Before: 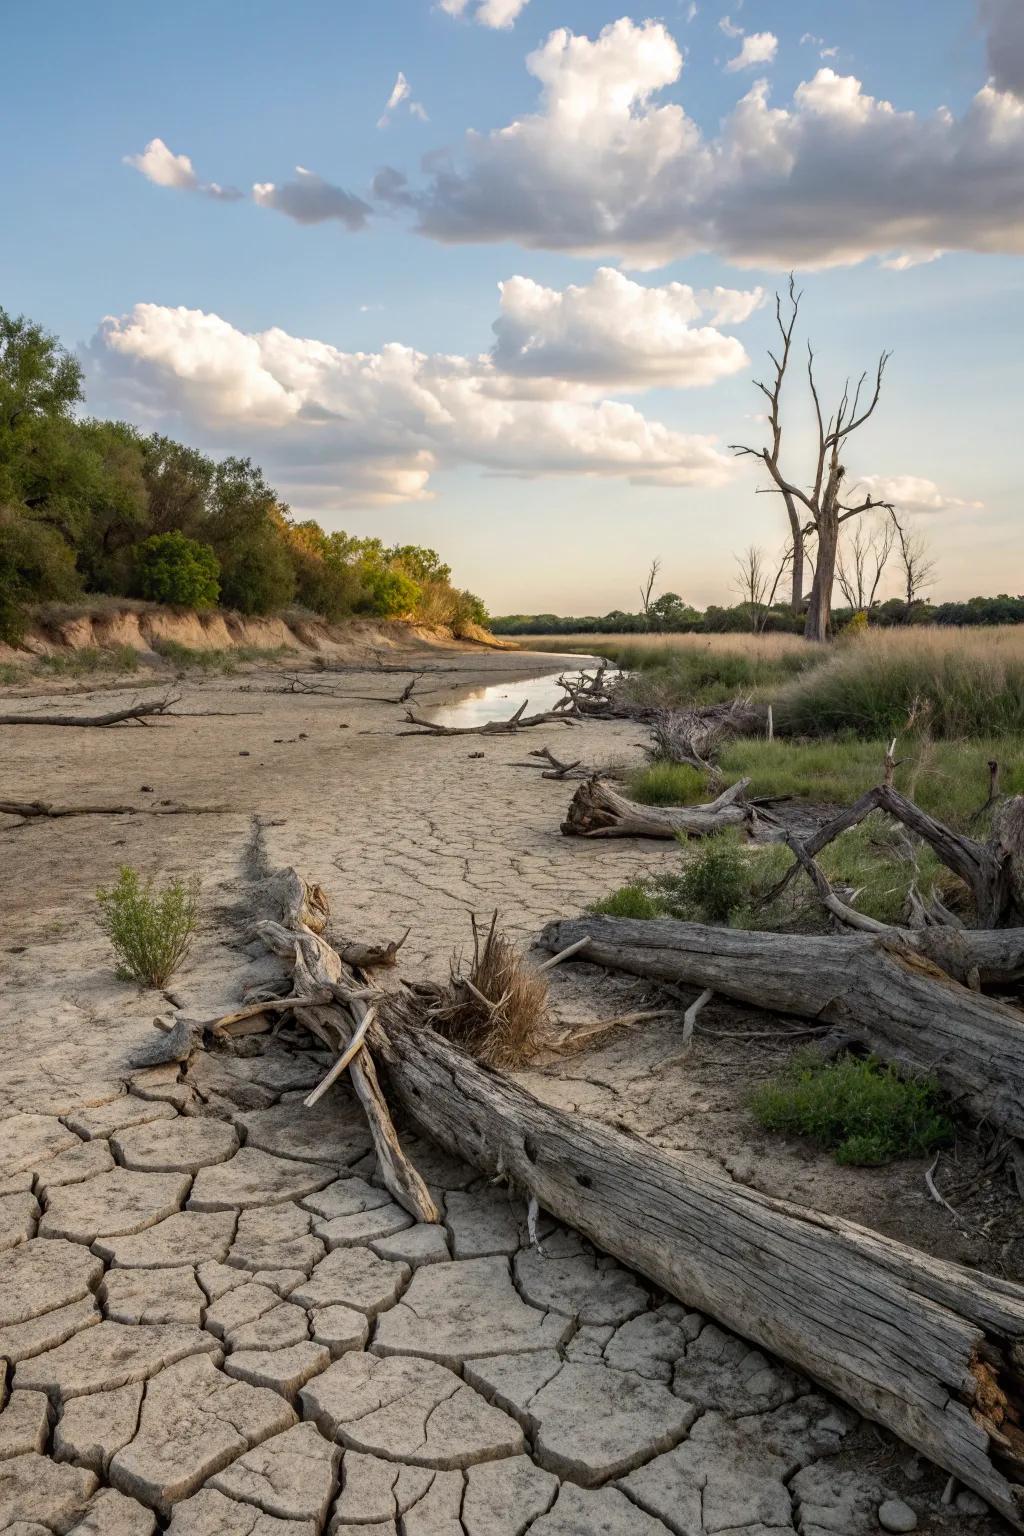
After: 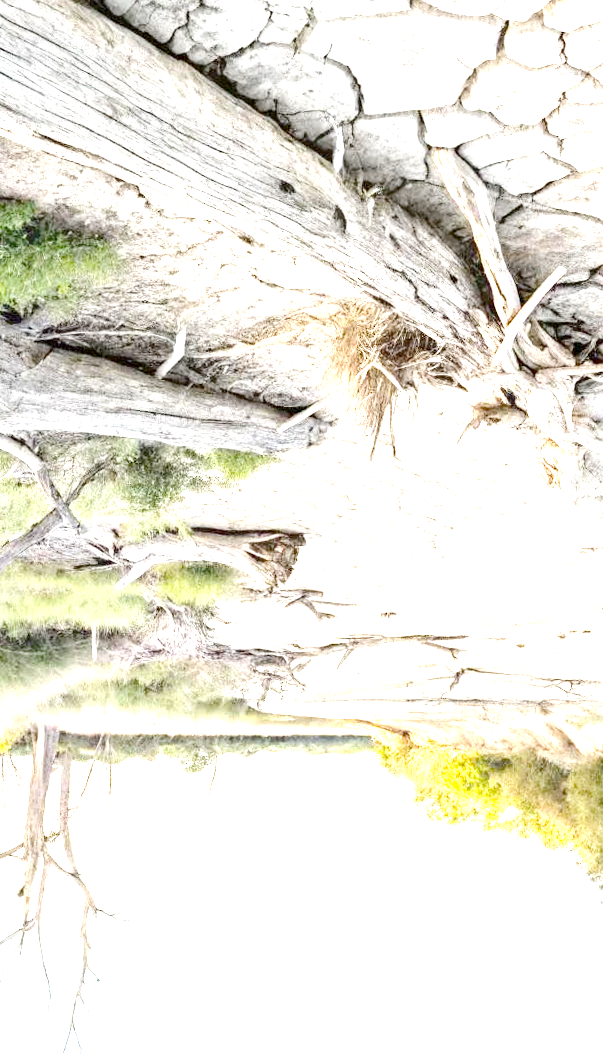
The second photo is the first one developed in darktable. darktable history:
orientation "rotate by 180 degrees": orientation rotate 180°
crop: left 16.202%, top 11.208%, right 26.045%, bottom 20.557%
tone equalizer "contrast tone curve: strong": -8 EV -1.08 EV, -7 EV -1.01 EV, -6 EV -0.867 EV, -5 EV -0.578 EV, -3 EV 0.578 EV, -2 EV 0.867 EV, -1 EV 1.01 EV, +0 EV 1.08 EV, edges refinement/feathering 500, mask exposure compensation -1.57 EV, preserve details no
exposure: exposure 0.574 EV
rotate and perspective: rotation 0.8°, automatic cropping off
